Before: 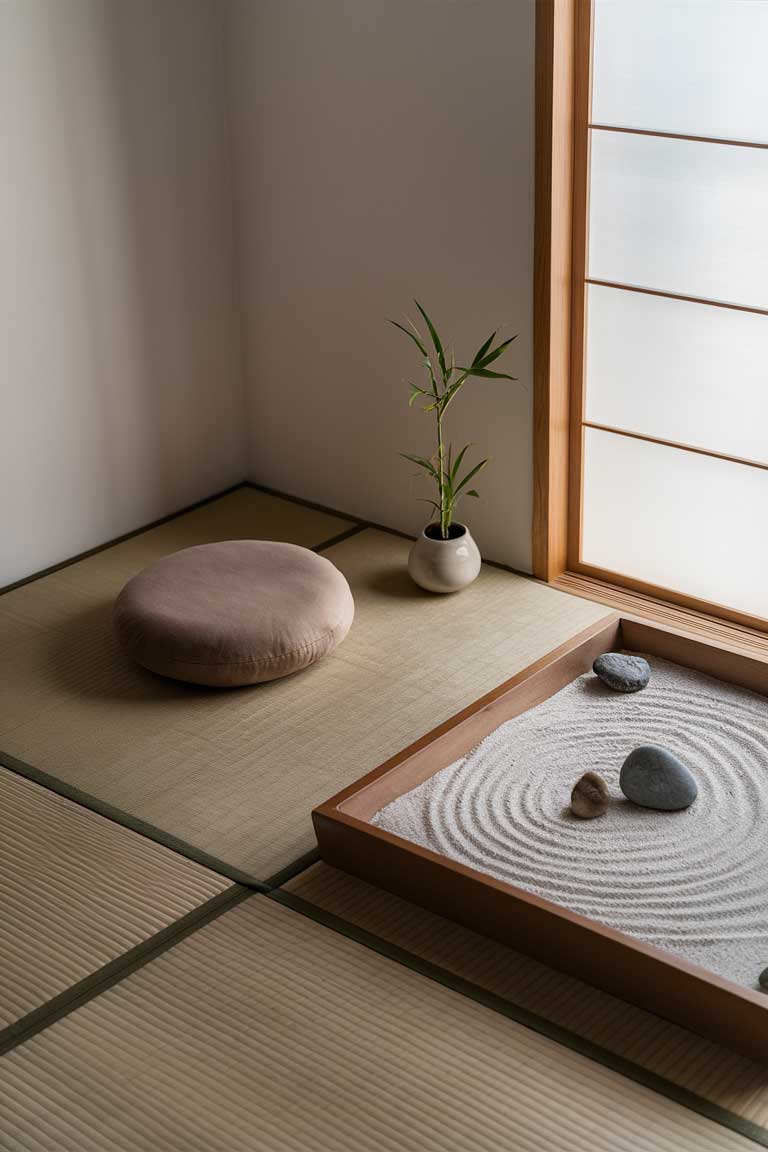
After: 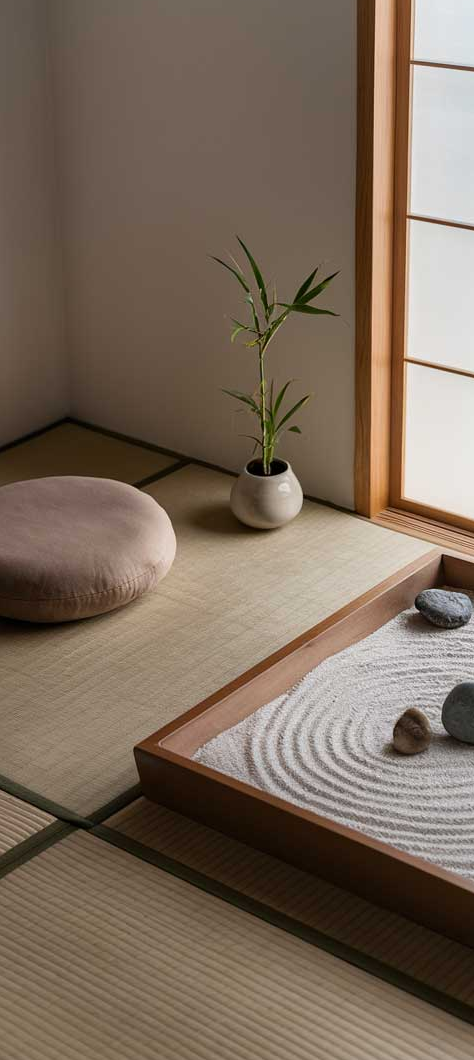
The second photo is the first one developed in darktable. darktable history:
crop and rotate: left 23.235%, top 5.628%, right 14.937%, bottom 2.34%
